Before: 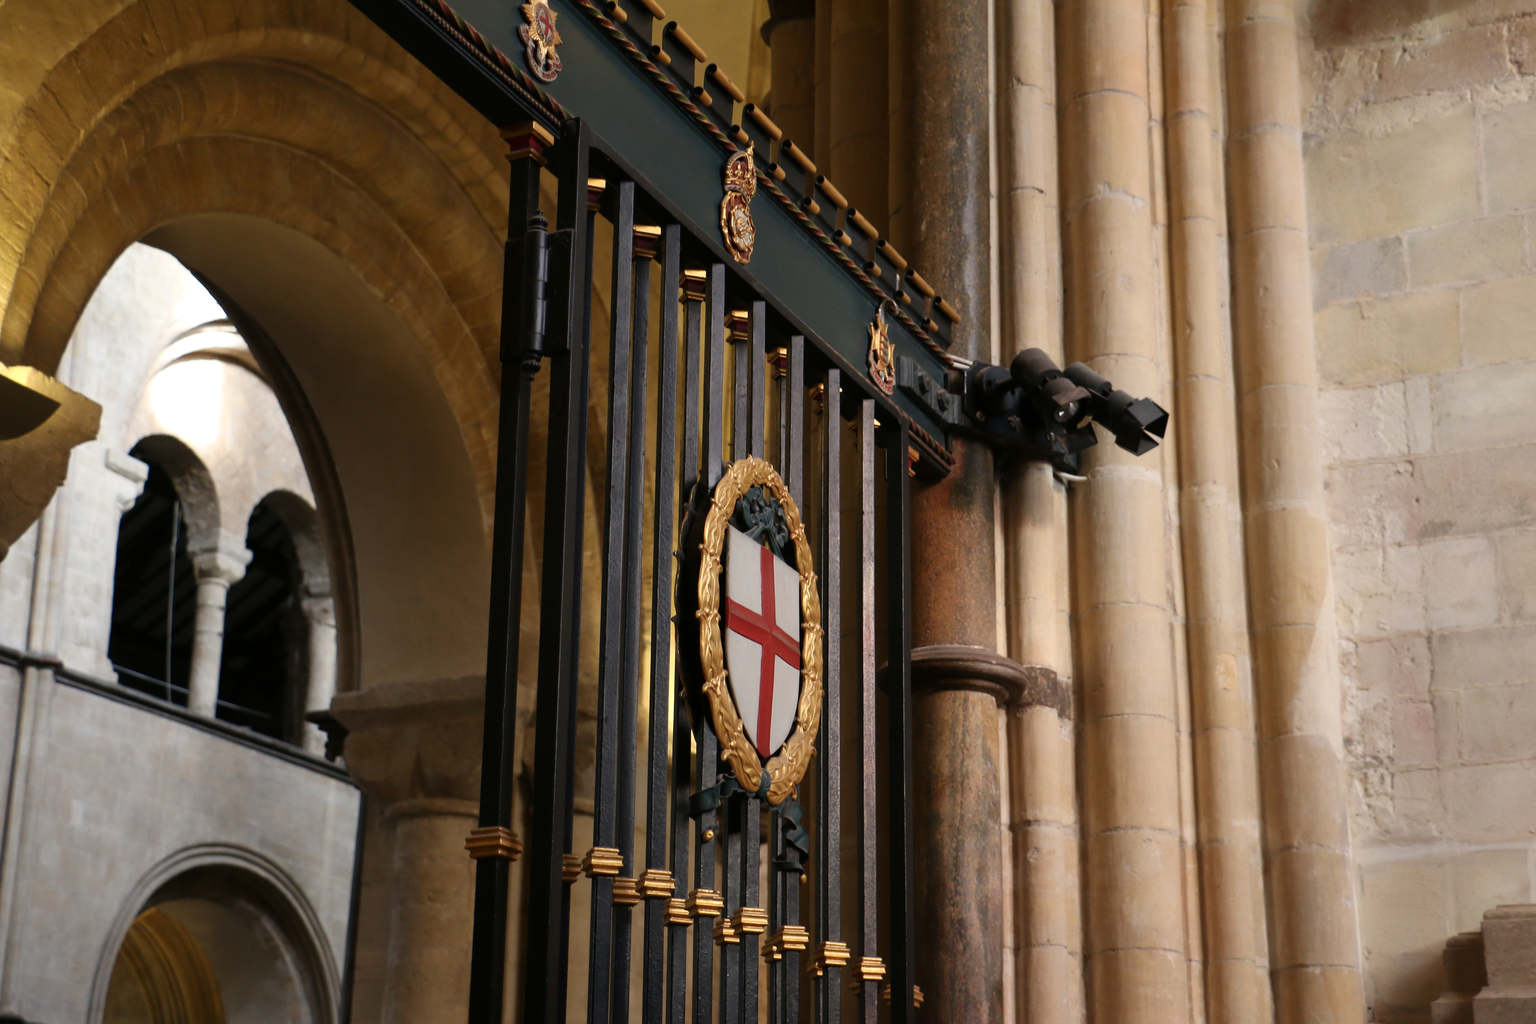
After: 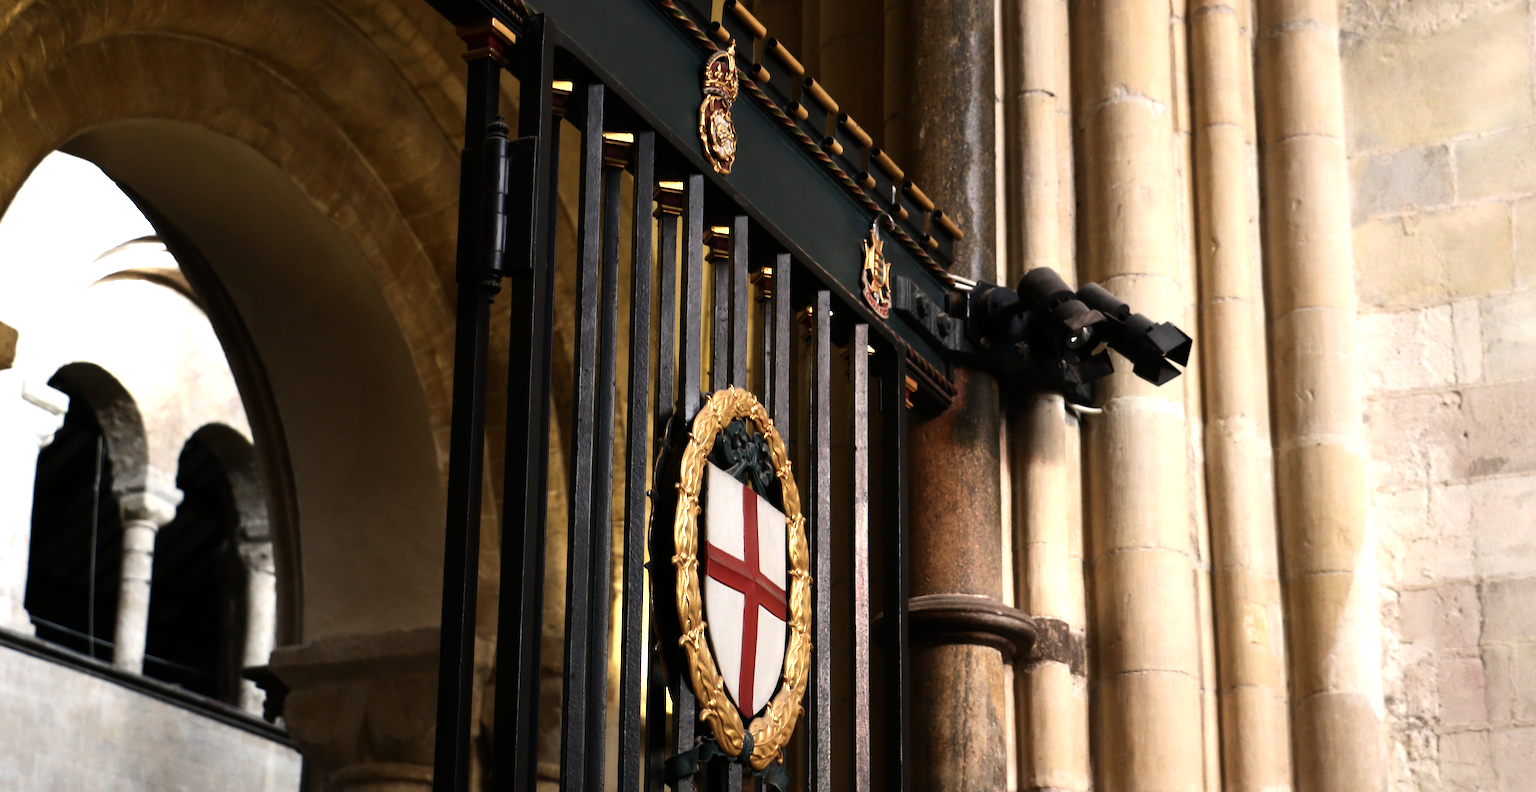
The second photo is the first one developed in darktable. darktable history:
crop: left 5.596%, top 10.314%, right 3.534%, bottom 19.395%
tone equalizer: -8 EV -1.08 EV, -7 EV -1.01 EV, -6 EV -0.867 EV, -5 EV -0.578 EV, -3 EV 0.578 EV, -2 EV 0.867 EV, -1 EV 1.01 EV, +0 EV 1.08 EV, edges refinement/feathering 500, mask exposure compensation -1.57 EV, preserve details no
